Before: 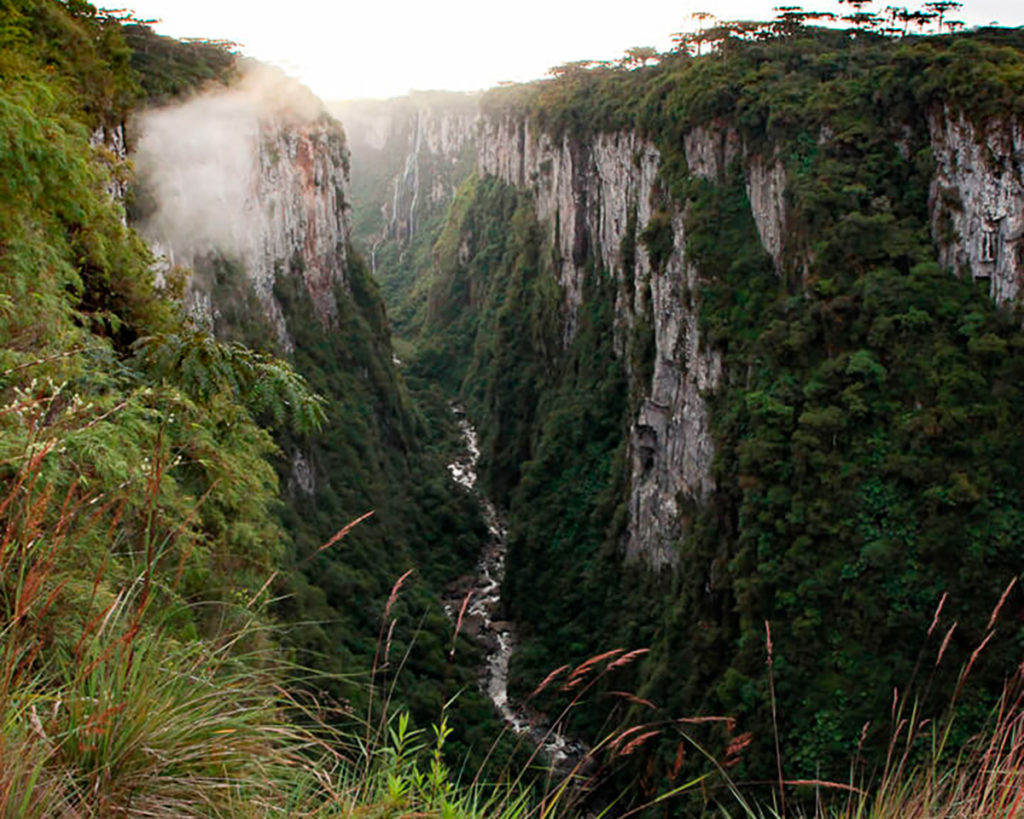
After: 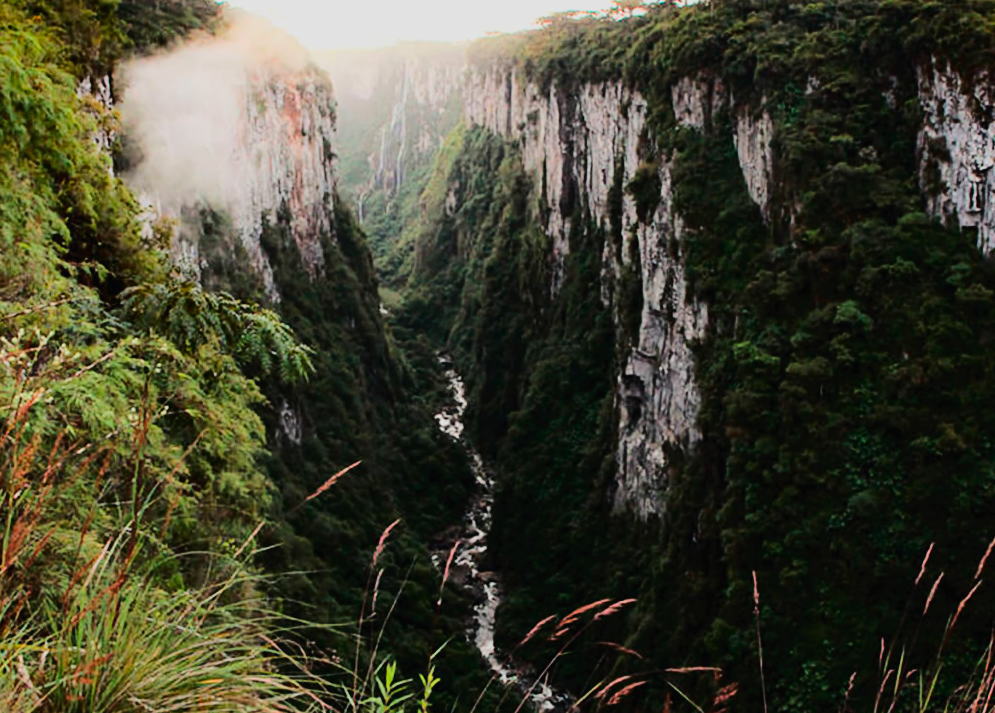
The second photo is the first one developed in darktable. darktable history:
tone curve: curves: ch0 [(0, 0) (0.003, 0.023) (0.011, 0.029) (0.025, 0.037) (0.044, 0.047) (0.069, 0.057) (0.1, 0.075) (0.136, 0.103) (0.177, 0.145) (0.224, 0.193) (0.277, 0.266) (0.335, 0.362) (0.399, 0.473) (0.468, 0.569) (0.543, 0.655) (0.623, 0.73) (0.709, 0.804) (0.801, 0.874) (0.898, 0.924) (1, 1)], color space Lab, linked channels, preserve colors none
filmic rgb: black relative exposure -7.65 EV, white relative exposure 4.56 EV, hardness 3.61, color science v6 (2022)
crop: left 1.346%, top 6.148%, right 1.409%, bottom 6.78%
